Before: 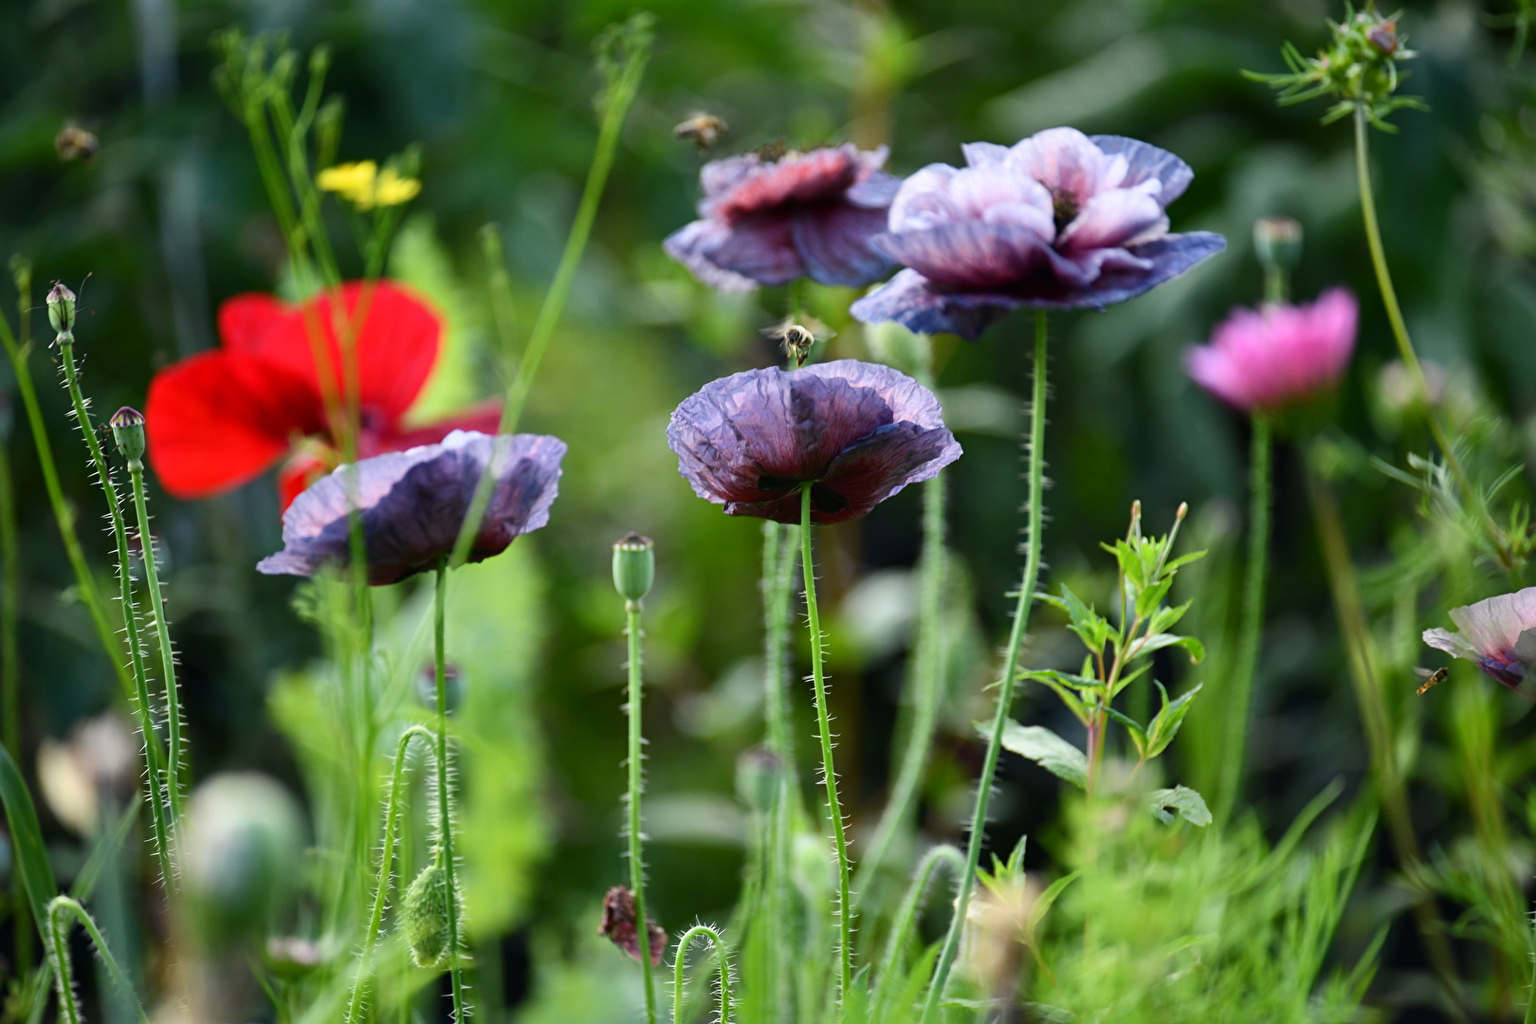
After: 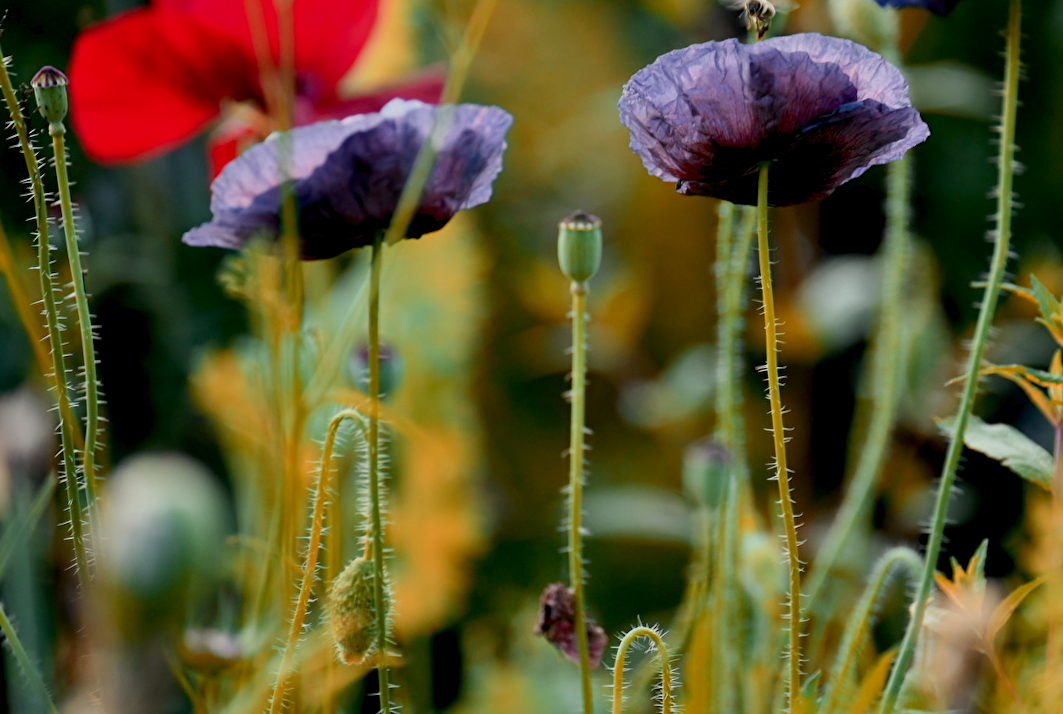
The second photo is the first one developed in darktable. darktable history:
levels: black 0.038%
crop and rotate: angle -1.25°, left 3.971%, top 31.686%, right 28.268%
exposure: black level correction 0.011, exposure -0.484 EV, compensate highlight preservation false
color zones: curves: ch2 [(0, 0.5) (0.084, 0.497) (0.323, 0.335) (0.4, 0.497) (1, 0.5)]
